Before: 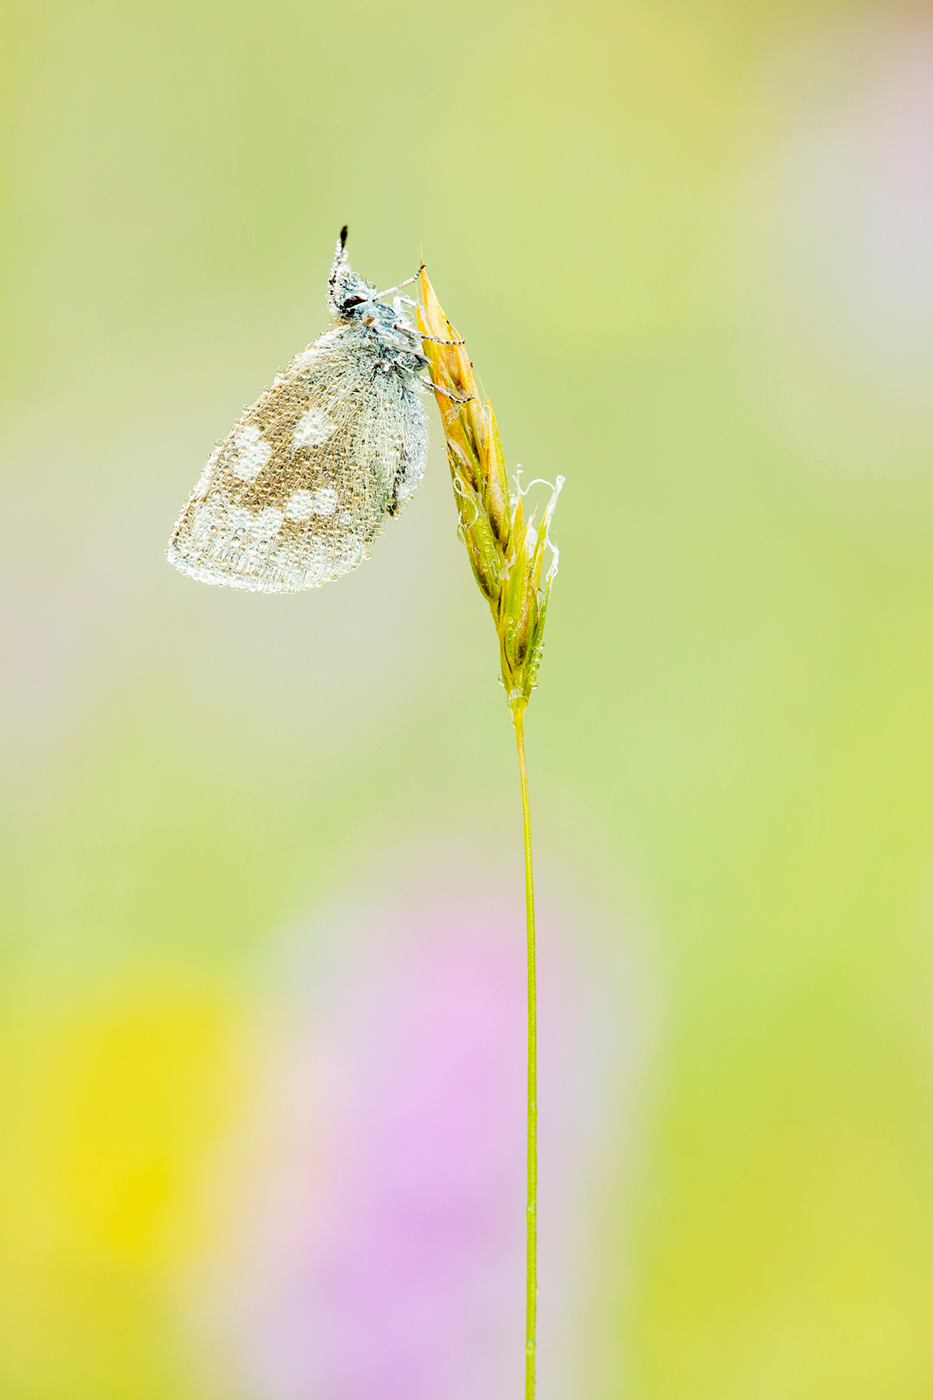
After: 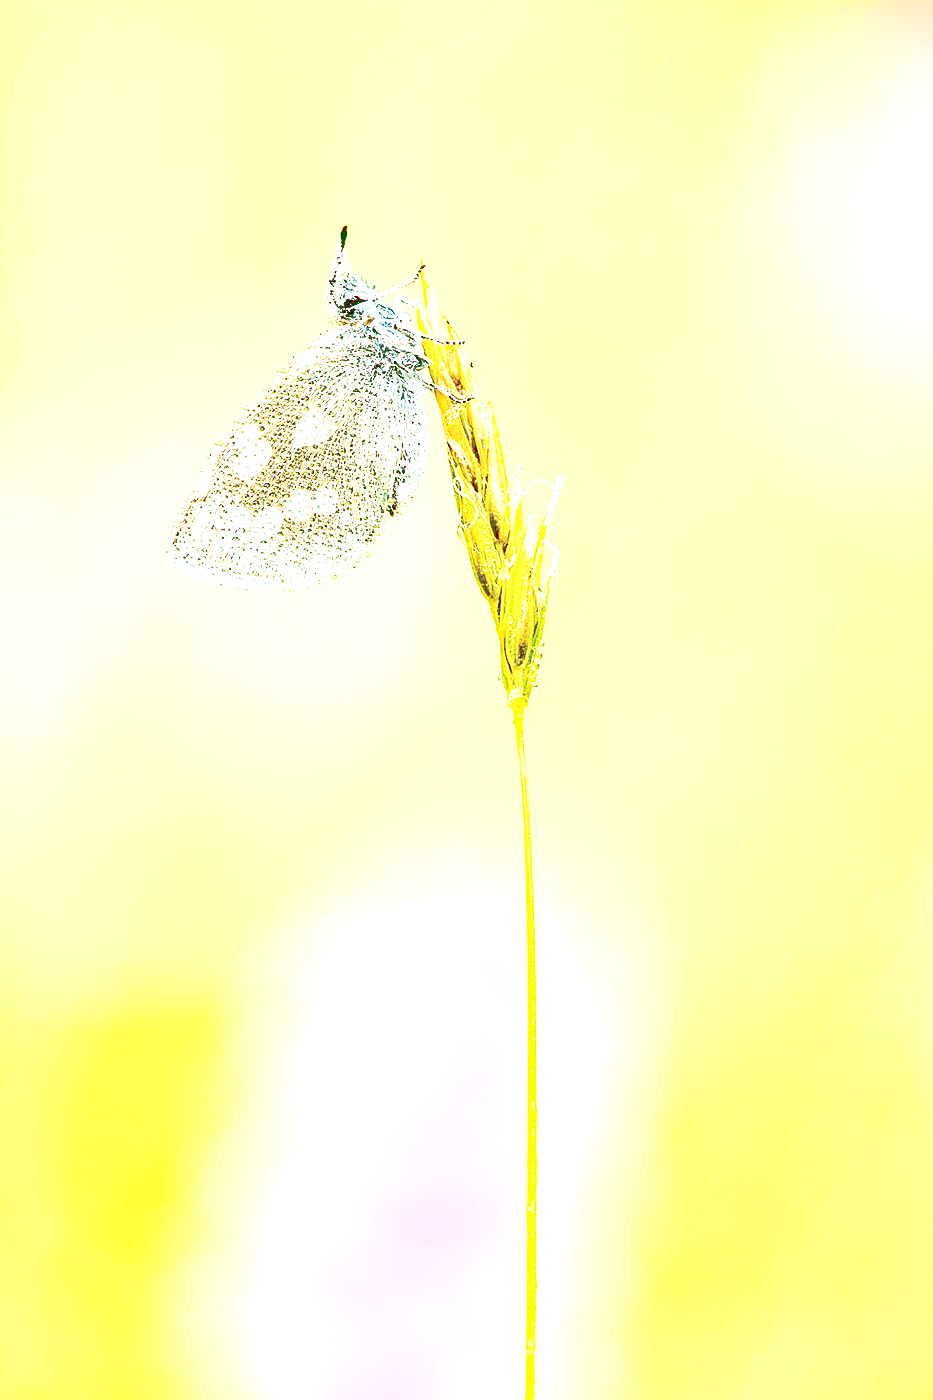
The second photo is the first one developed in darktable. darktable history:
exposure: exposure 0.948 EV, compensate highlight preservation false
sharpen: radius 1.417, amount 1.254, threshold 0.776
tone curve: curves: ch0 [(0, 0) (0.003, 0.334) (0.011, 0.338) (0.025, 0.338) (0.044, 0.338) (0.069, 0.339) (0.1, 0.342) (0.136, 0.343) (0.177, 0.349) (0.224, 0.36) (0.277, 0.385) (0.335, 0.42) (0.399, 0.465) (0.468, 0.535) (0.543, 0.632) (0.623, 0.73) (0.709, 0.814) (0.801, 0.879) (0.898, 0.935) (1, 1)], preserve colors none
haze removal: strength 0.277, distance 0.244, compatibility mode true, adaptive false
contrast brightness saturation: contrast 0.073
